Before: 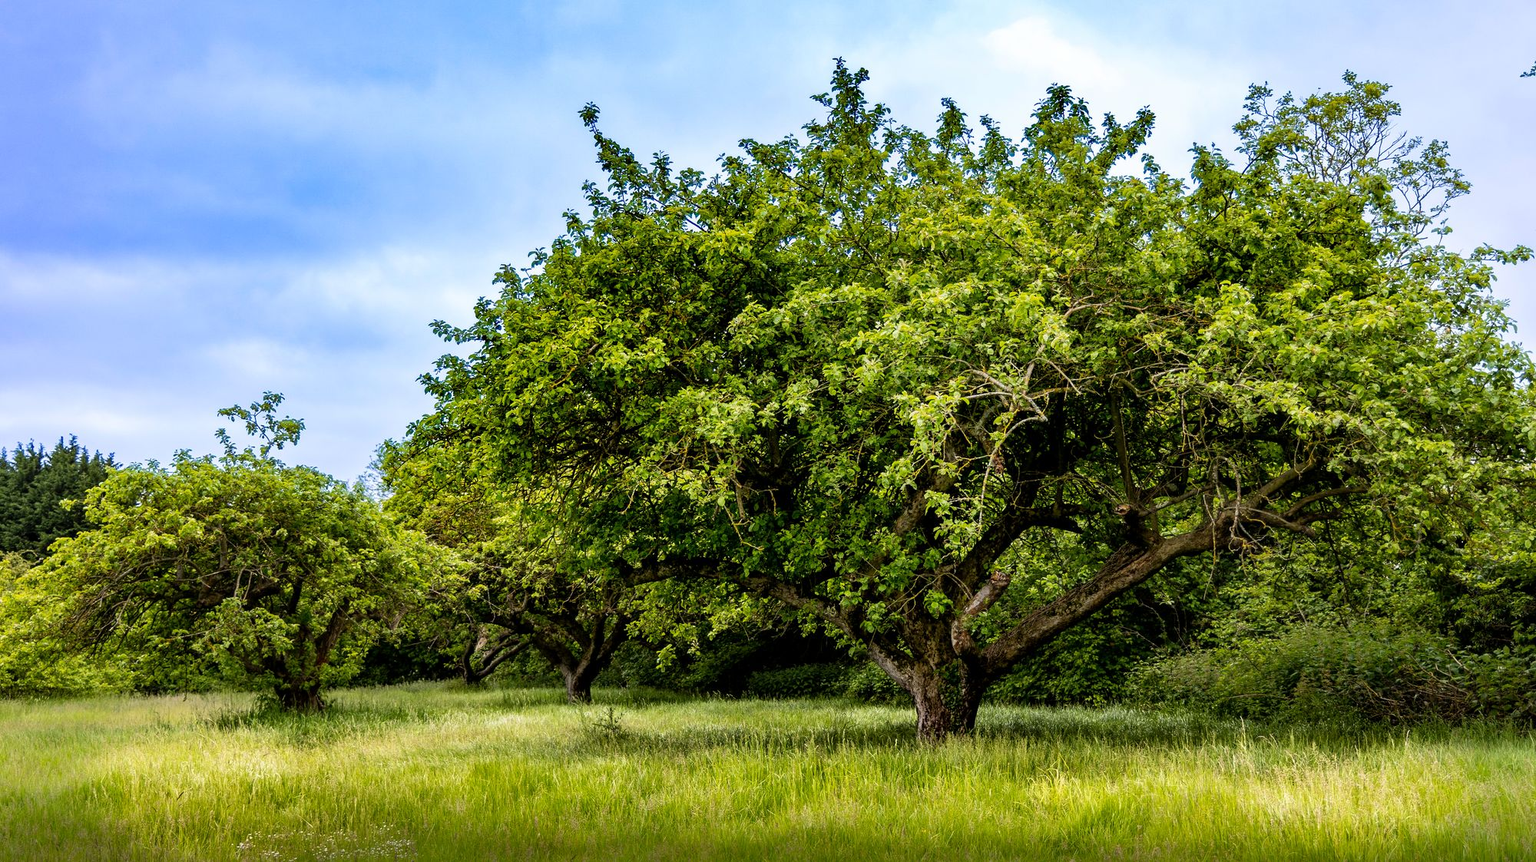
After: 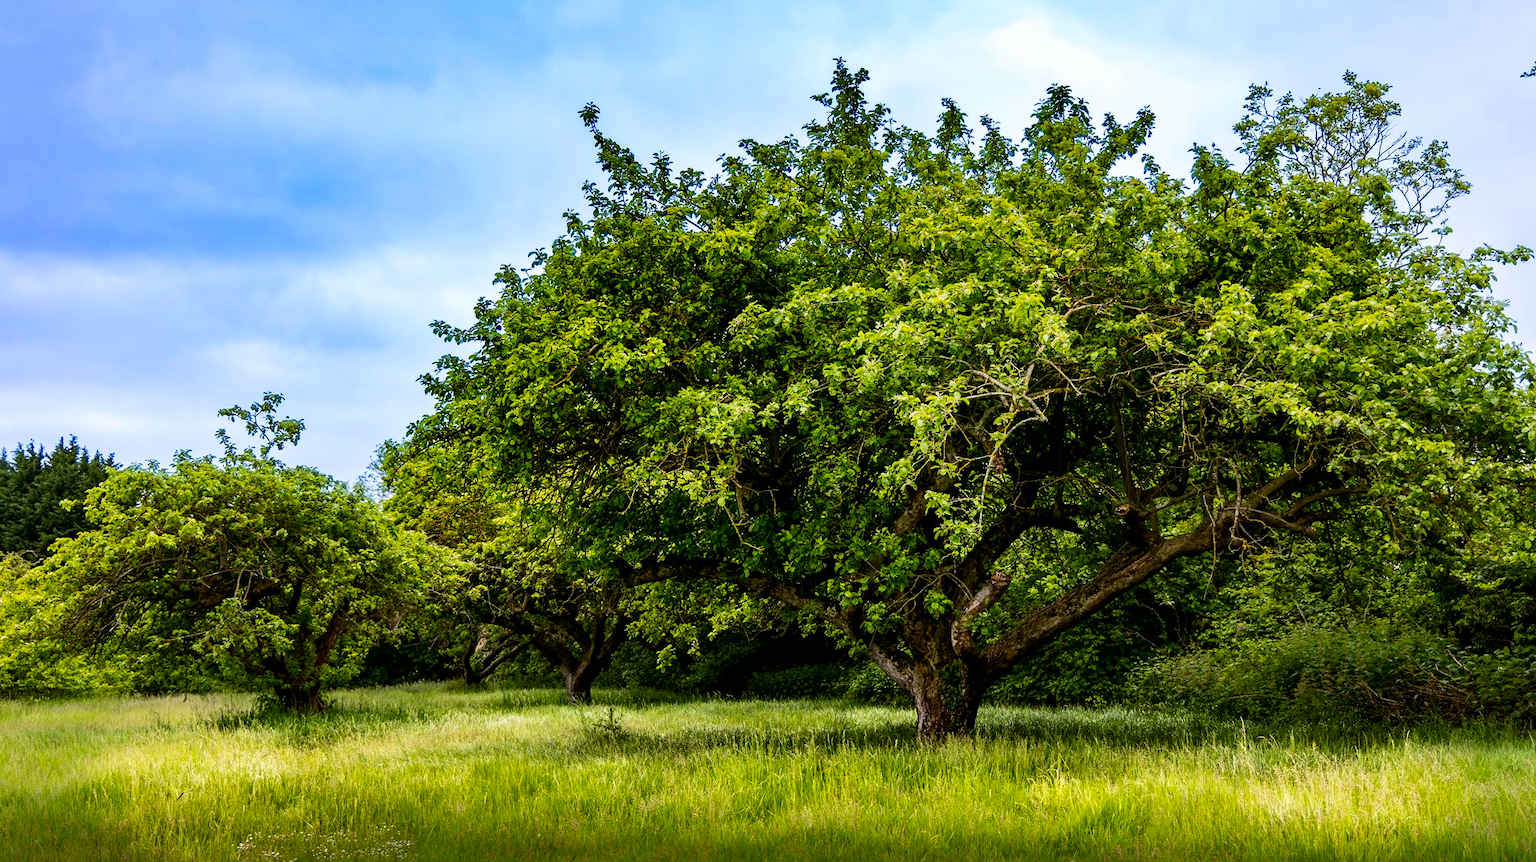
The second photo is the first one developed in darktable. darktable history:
contrast brightness saturation: contrast 0.132, brightness -0.062, saturation 0.151
